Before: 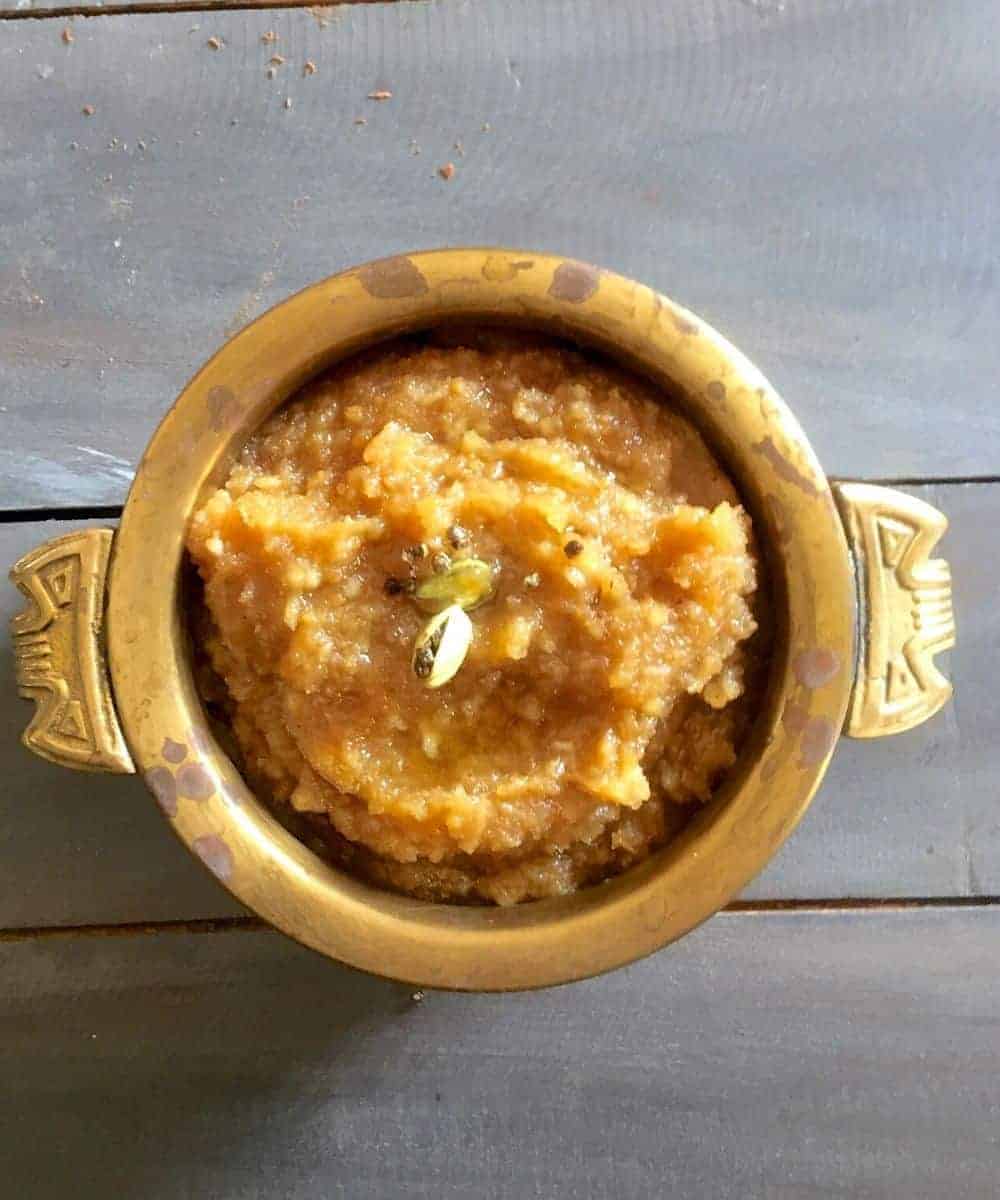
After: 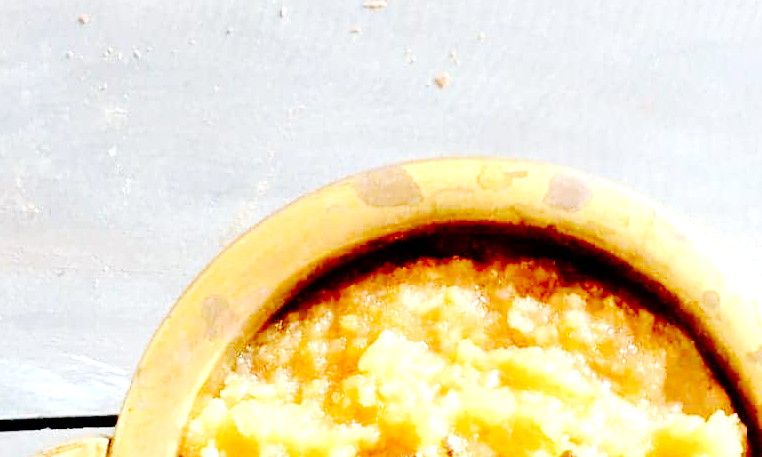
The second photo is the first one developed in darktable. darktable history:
exposure: black level correction 0.001, exposure 1.116 EV, compensate highlight preservation false
white balance: red 0.978, blue 0.999
base curve: curves: ch0 [(0, 0) (0.036, 0.01) (0.123, 0.254) (0.258, 0.504) (0.507, 0.748) (1, 1)], preserve colors none
crop: left 0.579%, top 7.627%, right 23.167%, bottom 54.275%
